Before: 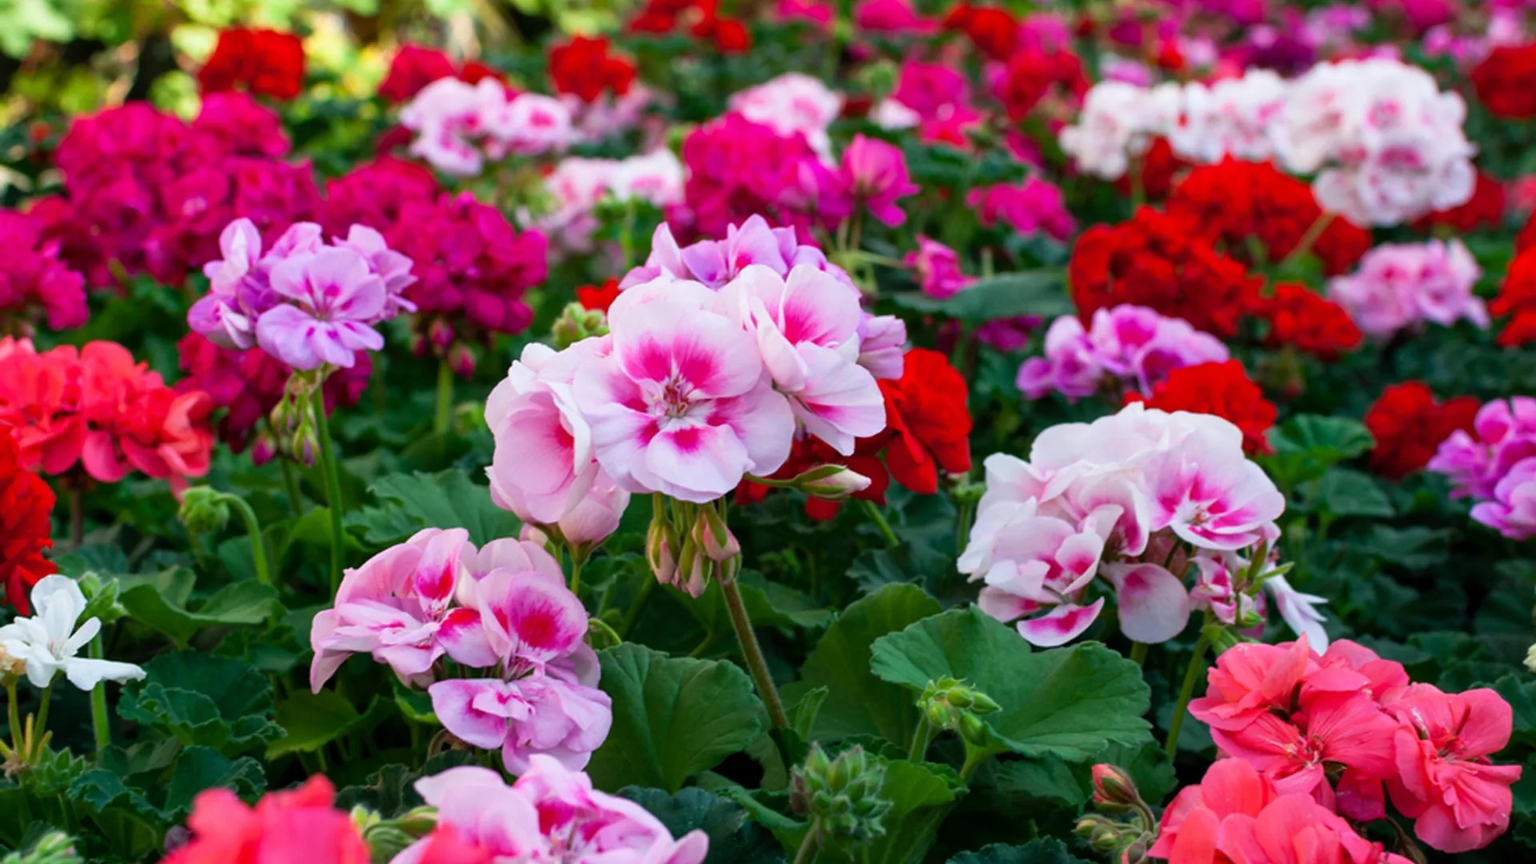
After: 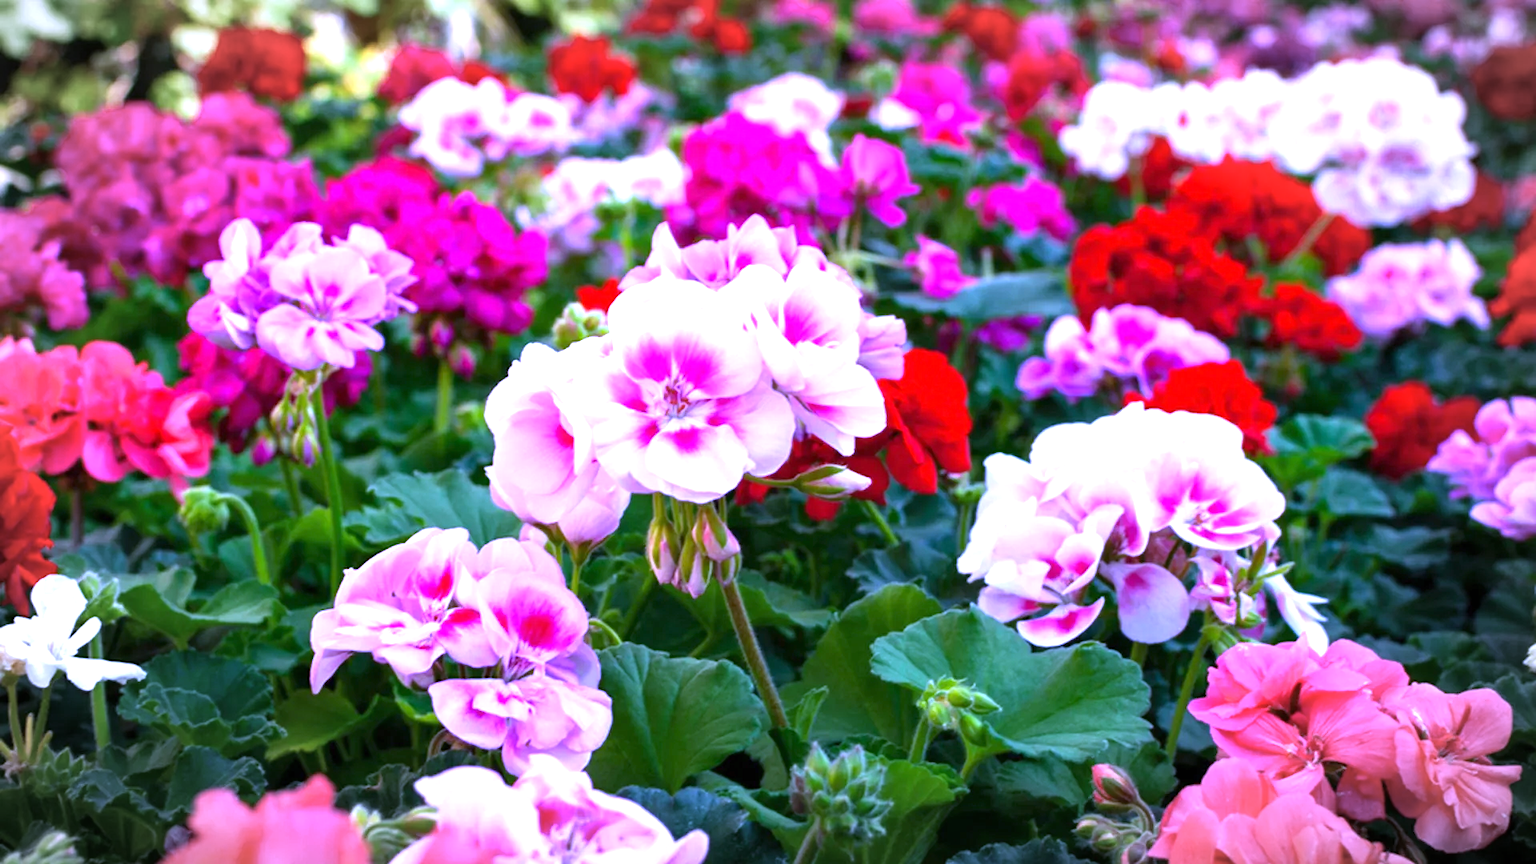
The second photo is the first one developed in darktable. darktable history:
vignetting: automatic ratio true
exposure: black level correction 0, exposure 1 EV, compensate exposure bias true, compensate highlight preservation false
white balance: red 0.98, blue 1.61
